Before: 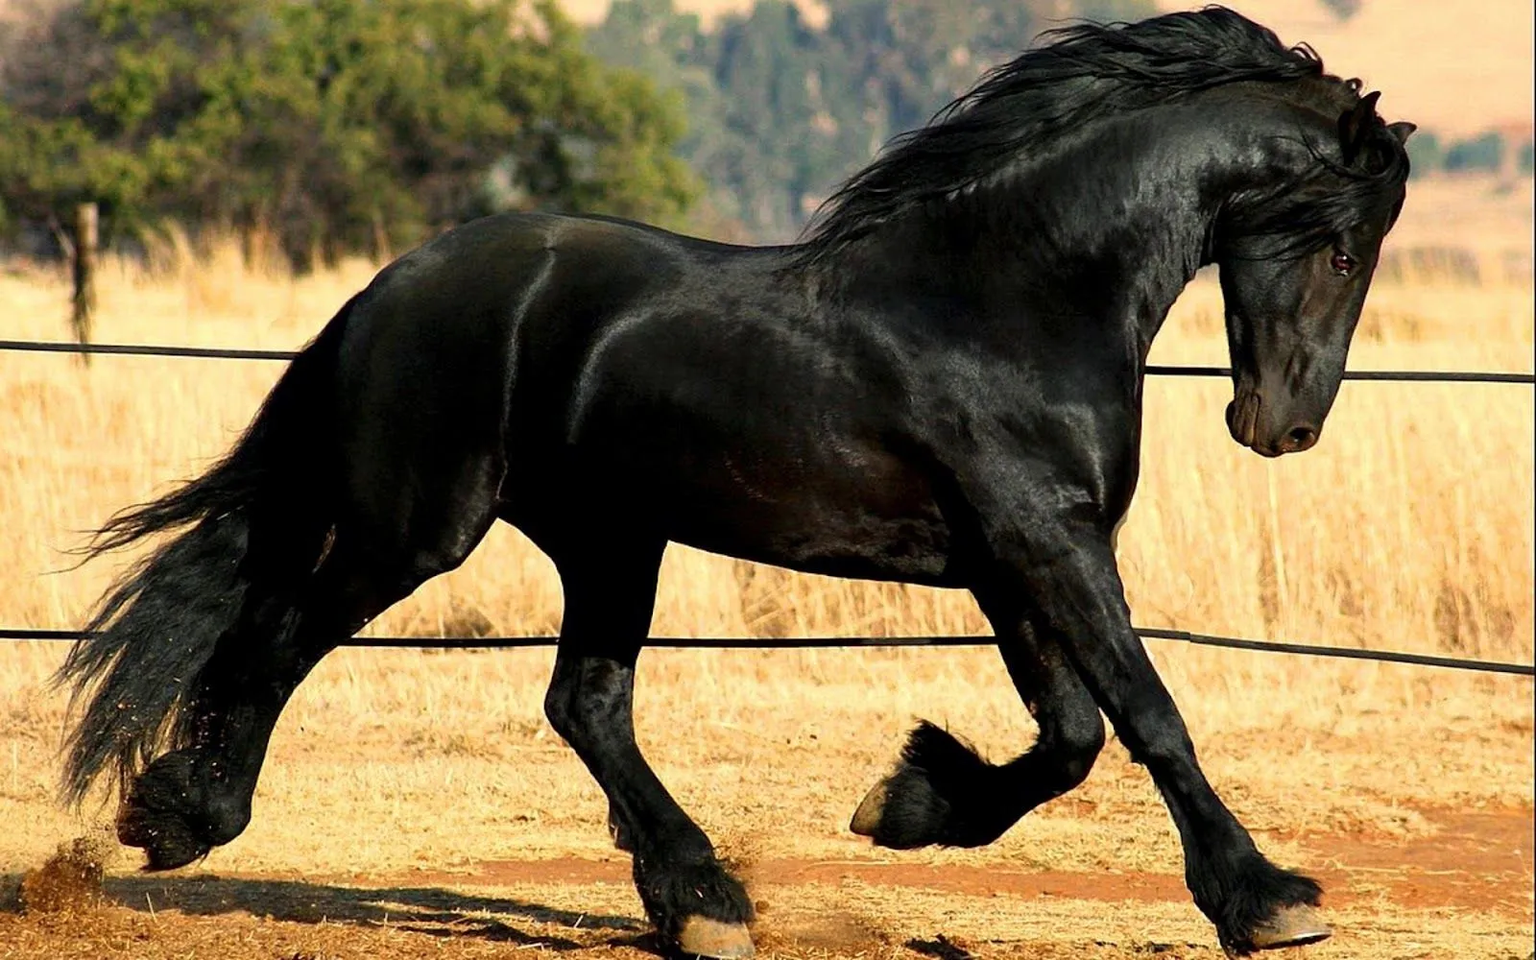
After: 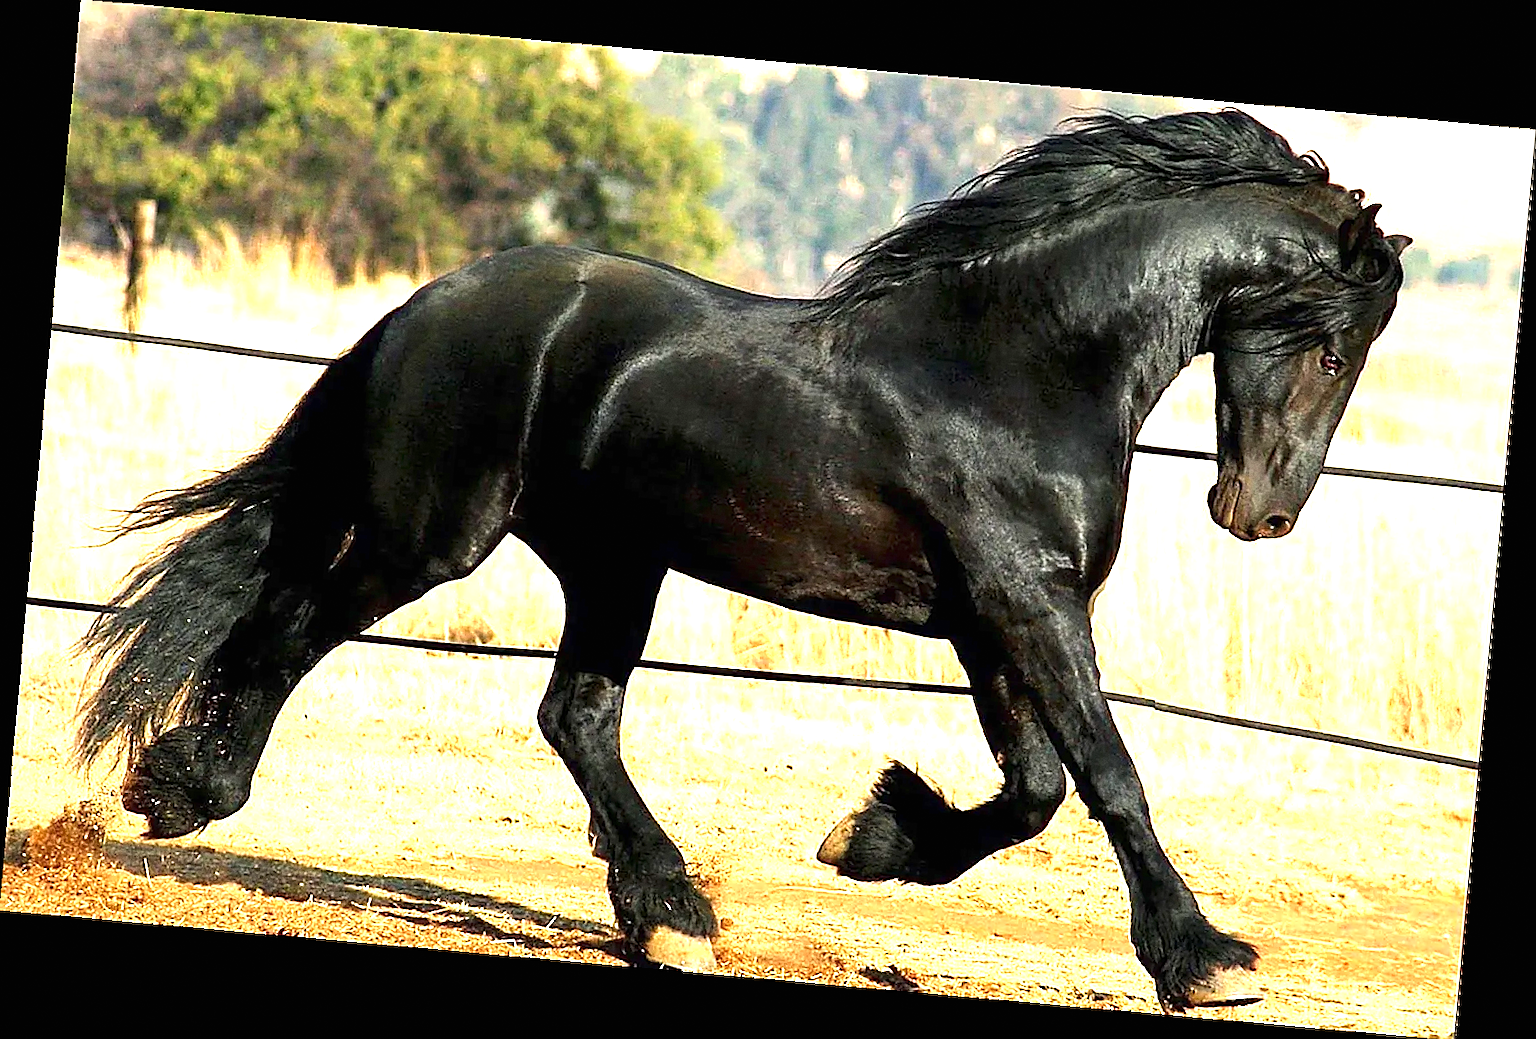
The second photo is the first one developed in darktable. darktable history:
rotate and perspective: rotation 5.12°, automatic cropping off
exposure: black level correction 0, exposure 1.5 EV, compensate exposure bias true, compensate highlight preservation false
grain: coarseness 0.09 ISO
sharpen: radius 1.4, amount 1.25, threshold 0.7
